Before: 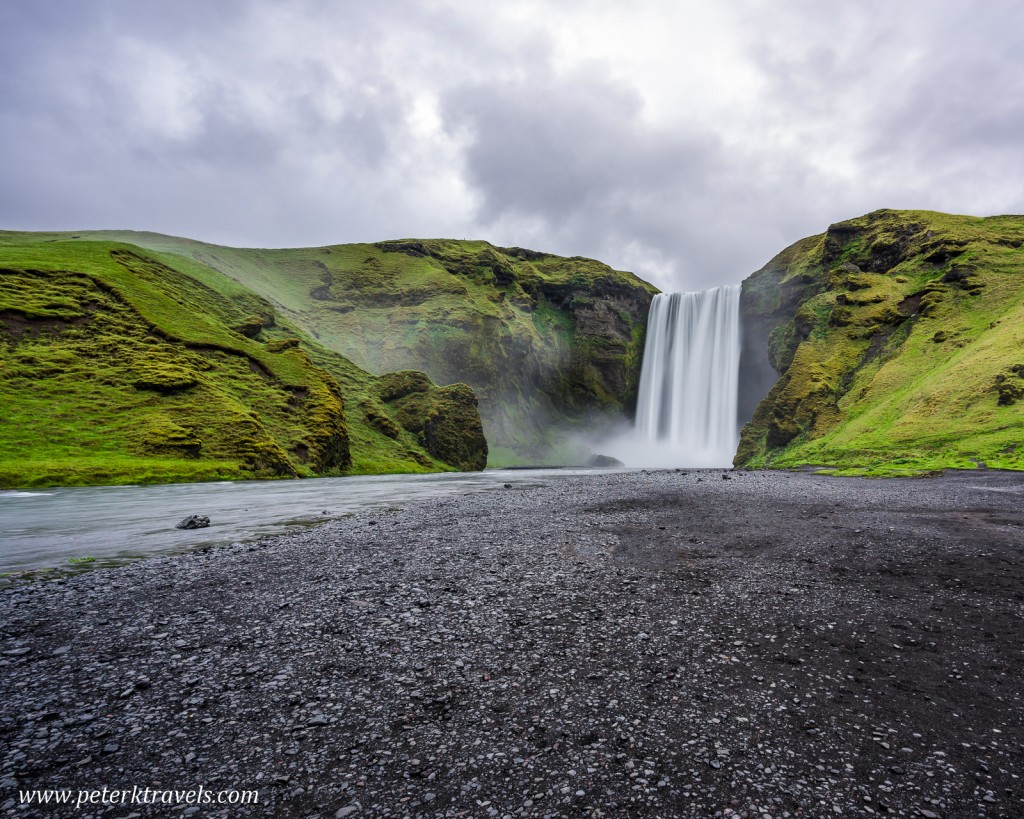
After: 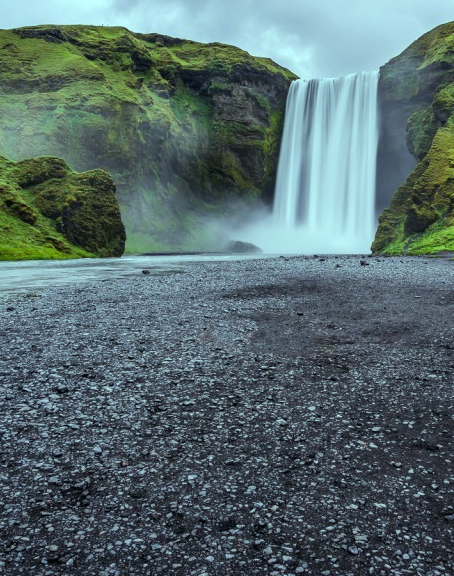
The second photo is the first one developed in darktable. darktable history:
color balance: mode lift, gamma, gain (sRGB), lift [0.997, 0.979, 1.021, 1.011], gamma [1, 1.084, 0.916, 0.998], gain [1, 0.87, 1.13, 1.101], contrast 4.55%, contrast fulcrum 38.24%, output saturation 104.09%
crop: left 35.432%, top 26.233%, right 20.145%, bottom 3.432%
